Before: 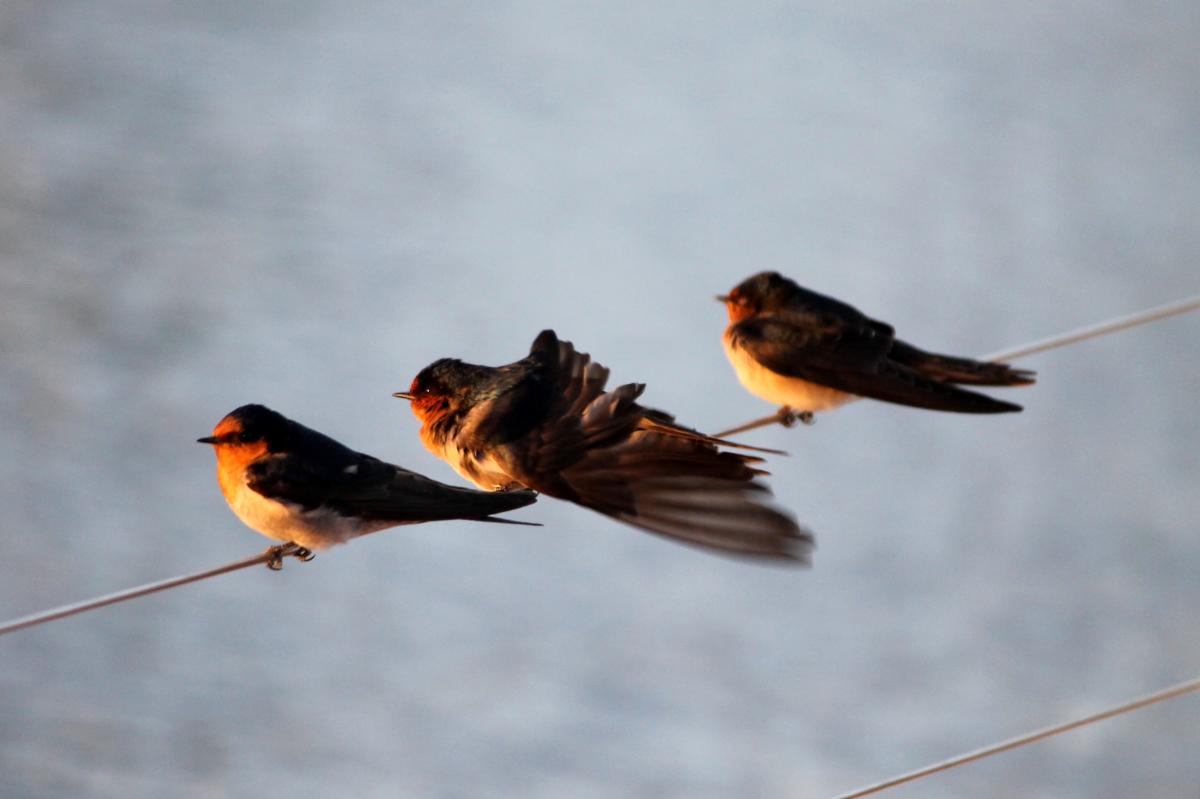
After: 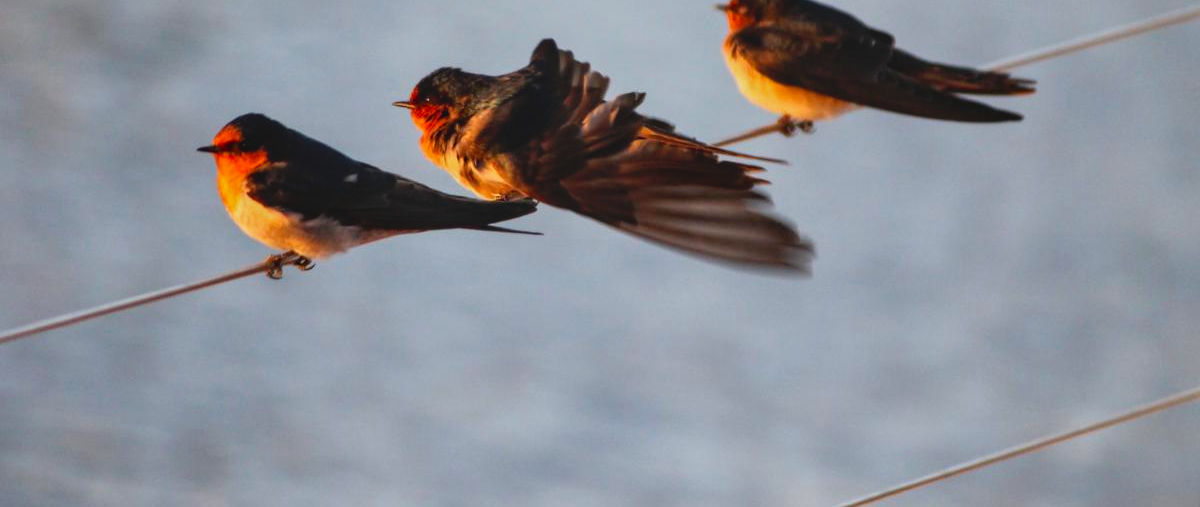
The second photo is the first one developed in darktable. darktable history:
white balance: emerald 1
local contrast: detail 130%
contrast brightness saturation: contrast -0.19, saturation 0.19
crop and rotate: top 36.435%
